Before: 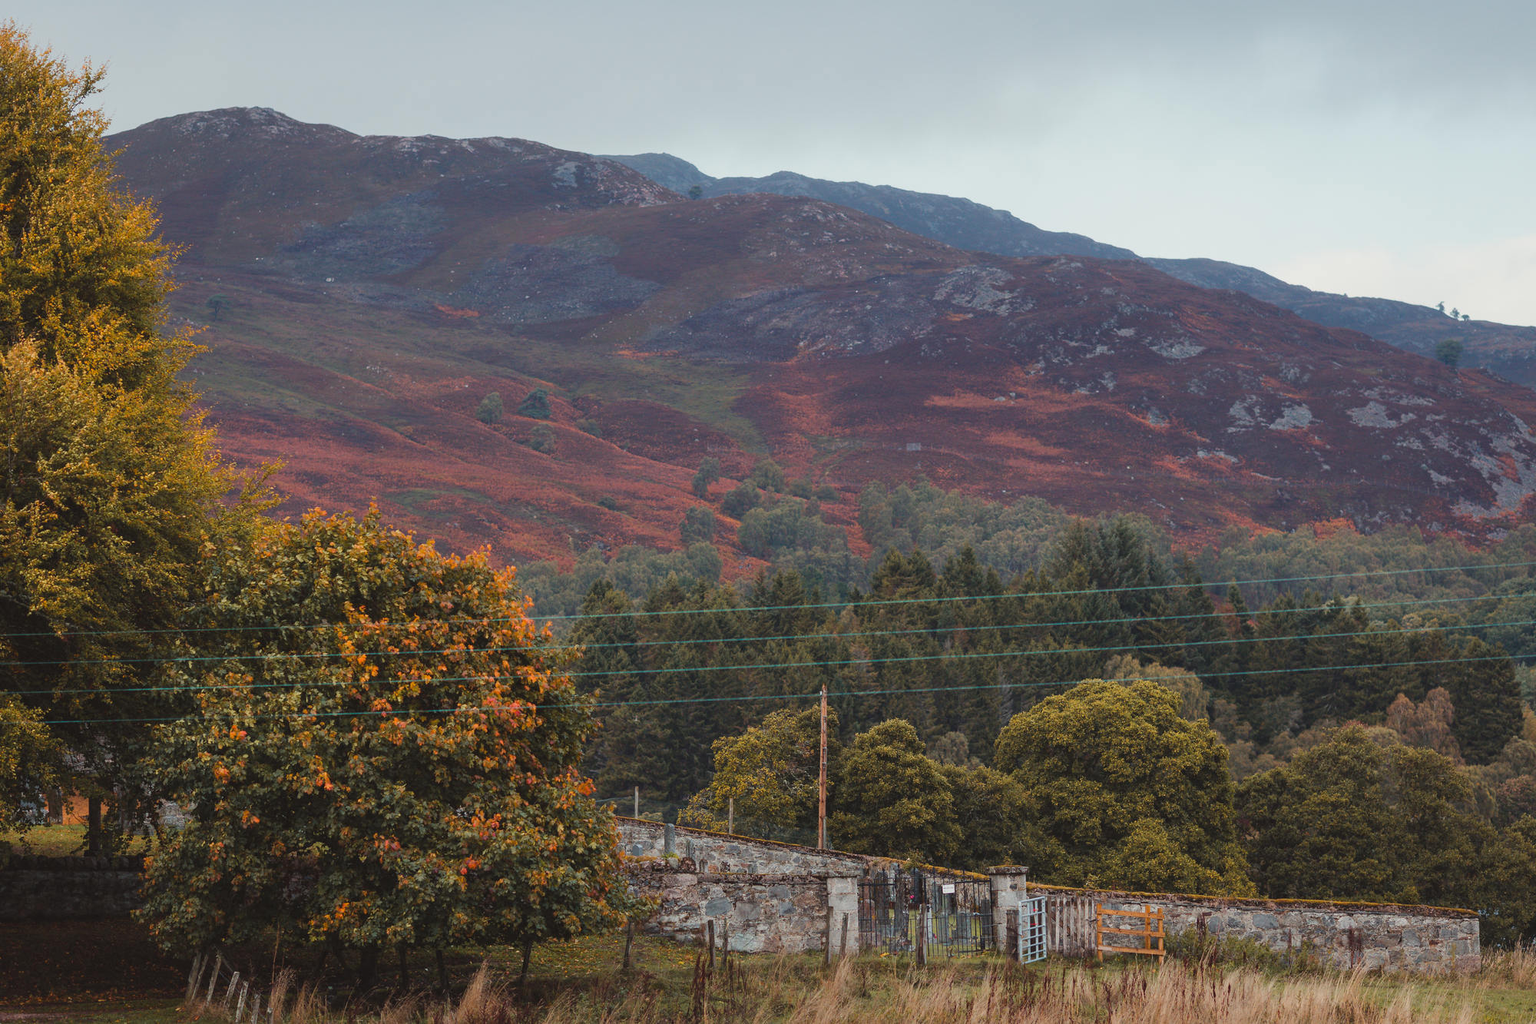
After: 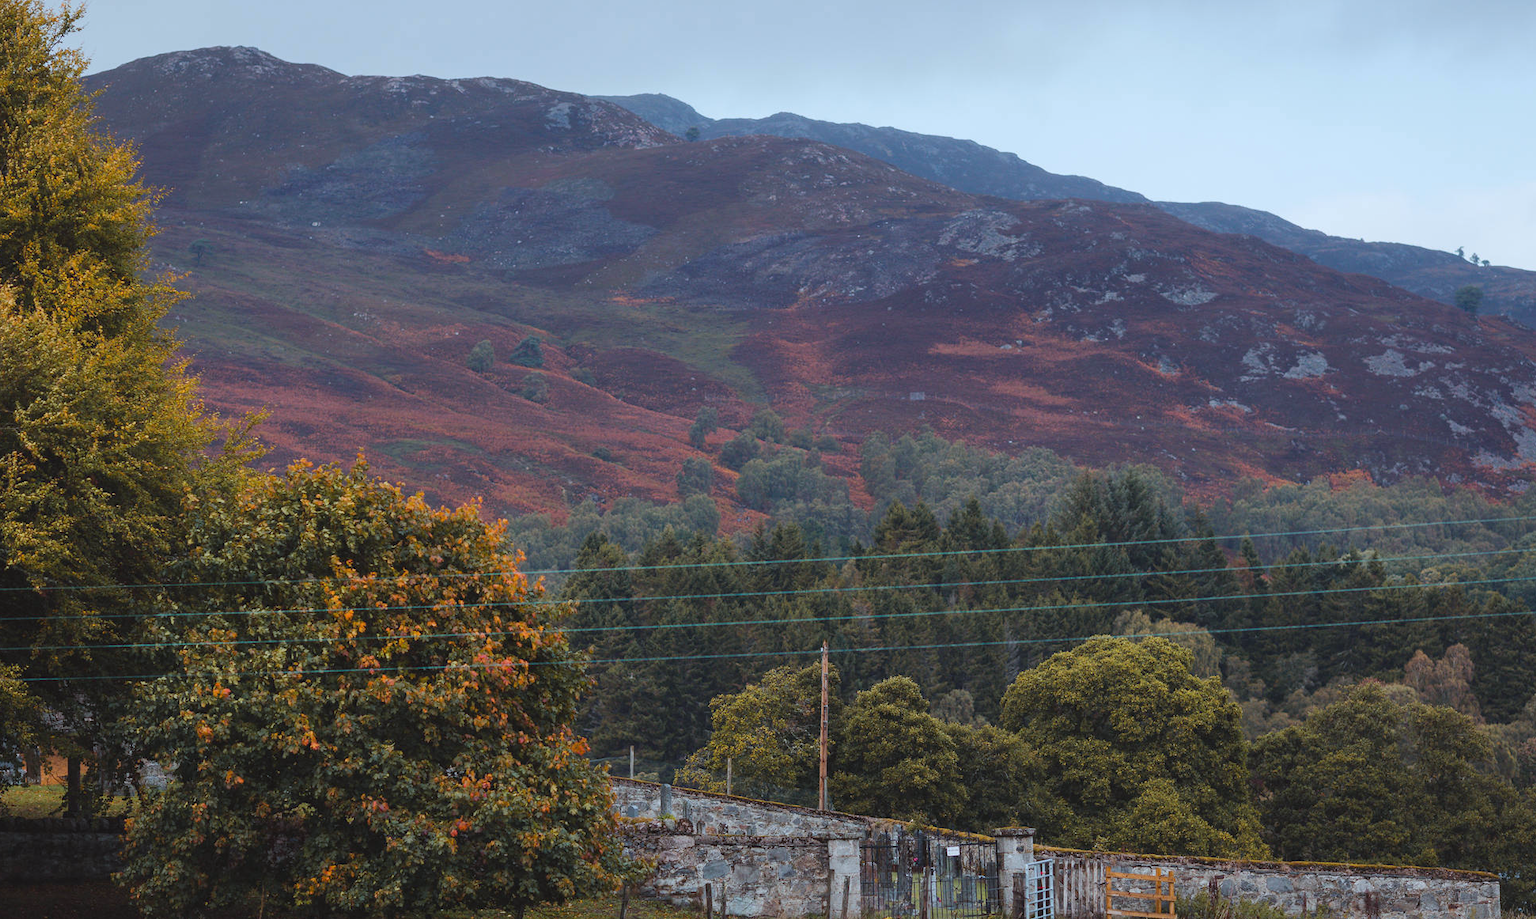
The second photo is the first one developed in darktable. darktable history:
crop: left 1.507%, top 6.147%, right 1.379%, bottom 6.637%
white balance: red 0.924, blue 1.095
contrast brightness saturation: contrast 0.05
